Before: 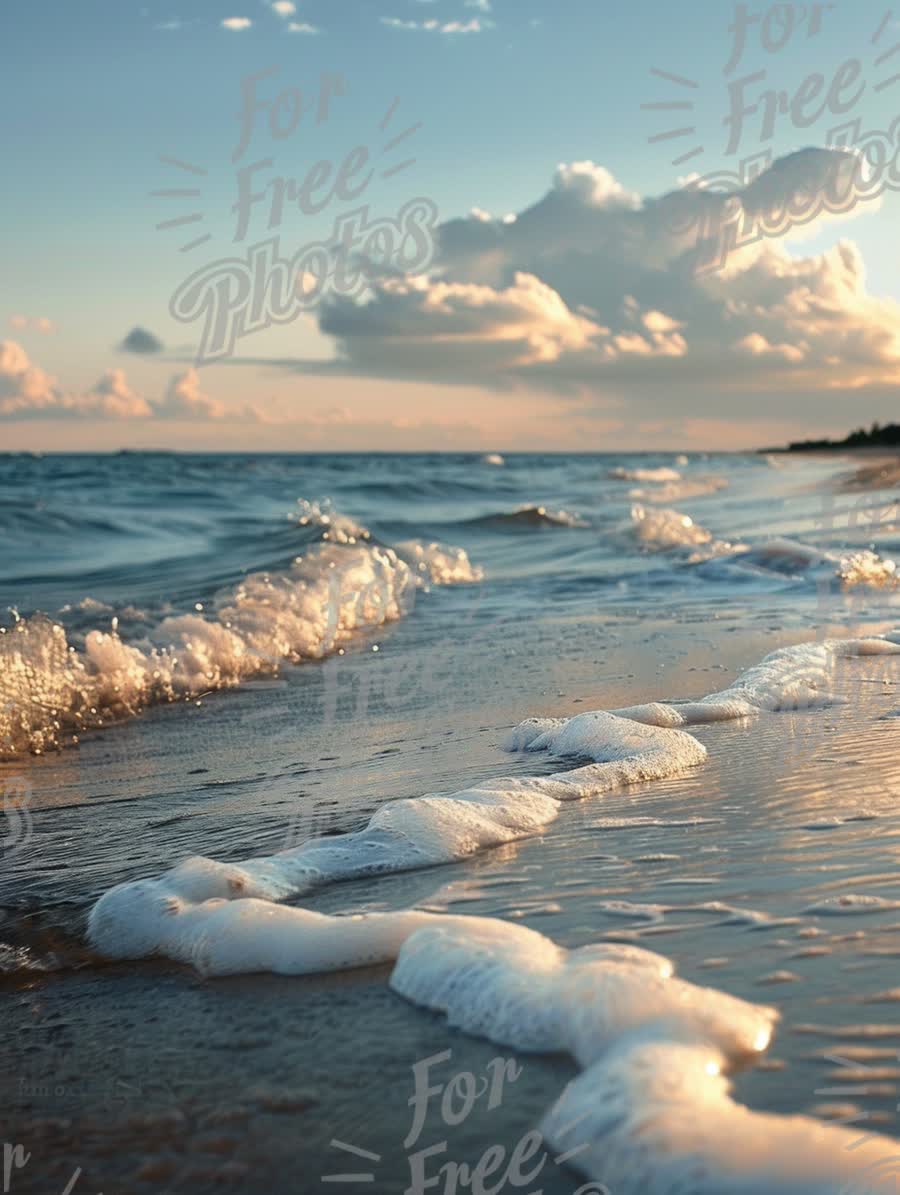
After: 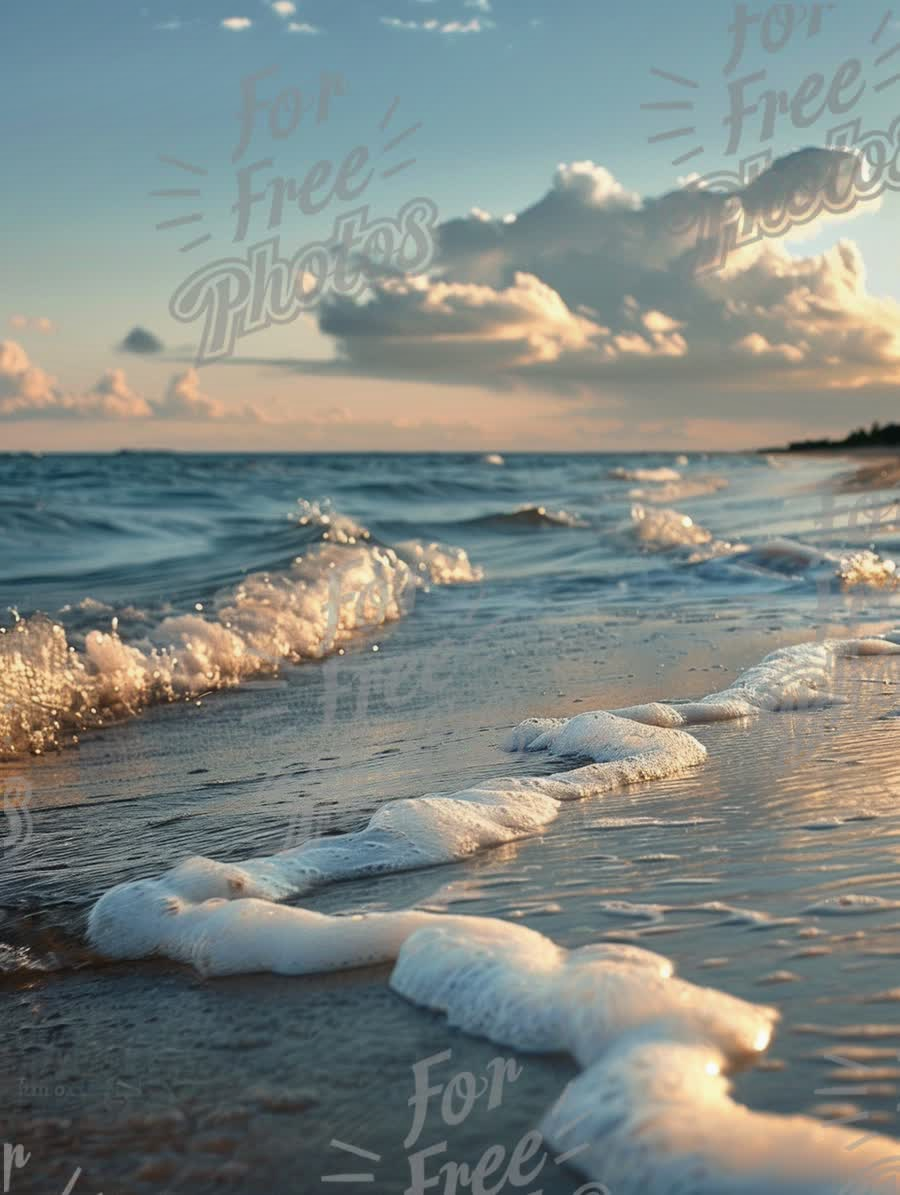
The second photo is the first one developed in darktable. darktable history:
shadows and highlights: shadows 43.58, white point adjustment -1.44, soften with gaussian
